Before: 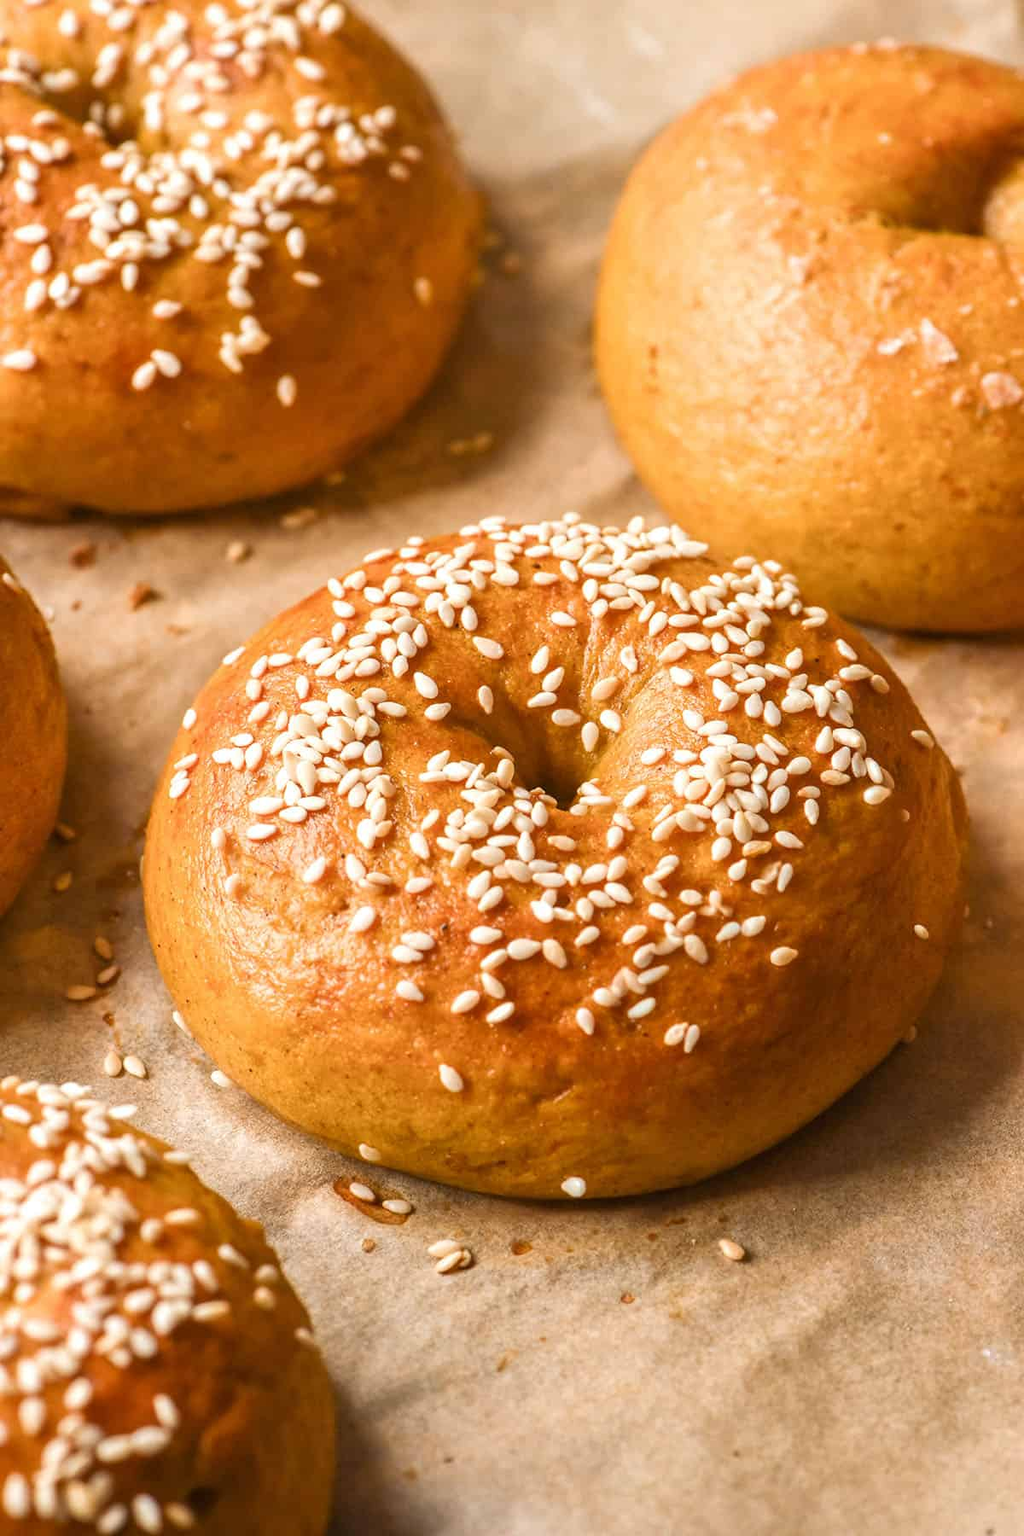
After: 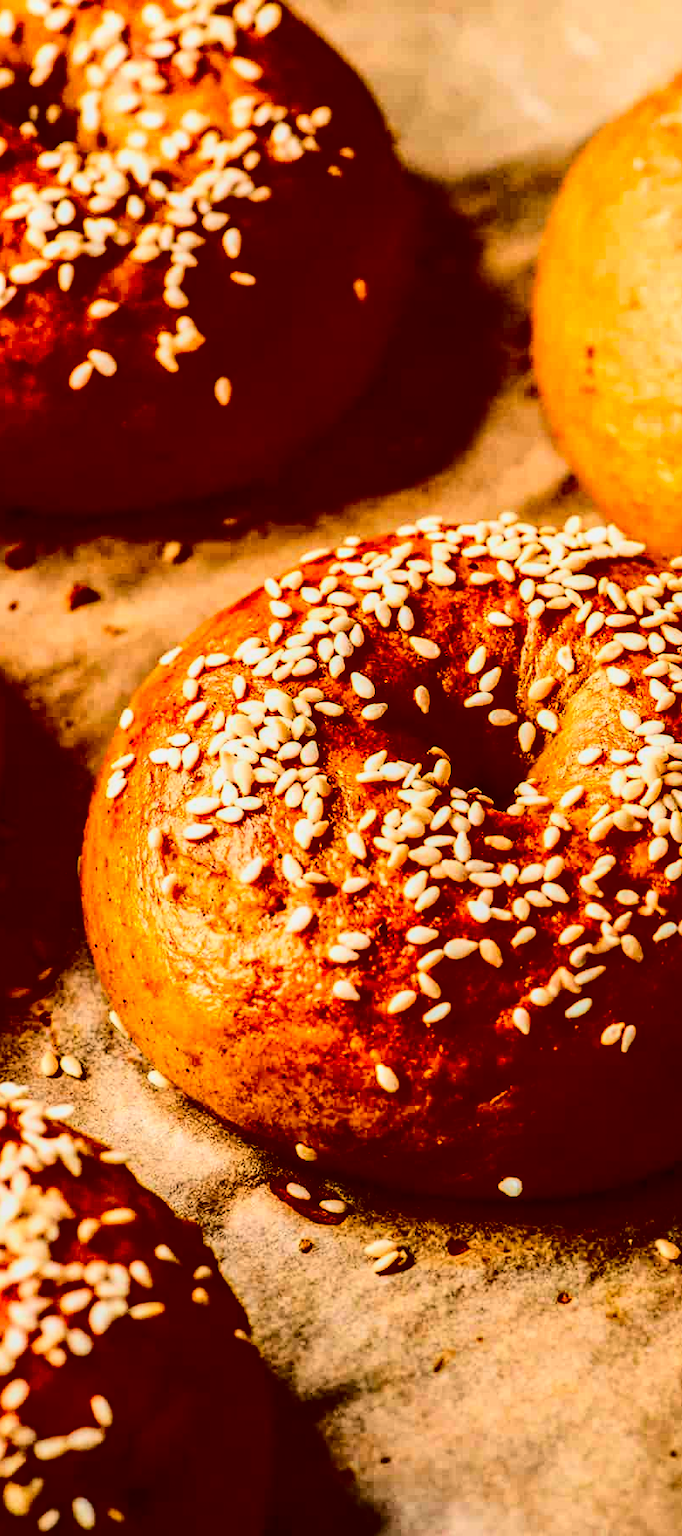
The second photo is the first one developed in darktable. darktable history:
local contrast: on, module defaults
base curve: curves: ch0 [(0, 0) (0.472, 0.455) (1, 1)], preserve colors none
contrast brightness saturation: contrast 0.778, brightness -0.98, saturation 0.984
exposure: exposure -0.156 EV, compensate highlight preservation false
crop and rotate: left 6.241%, right 27.064%
shadows and highlights: shadows -20.56, white point adjustment -1.92, highlights -34.99, shadows color adjustment 99.15%, highlights color adjustment 0.323%
